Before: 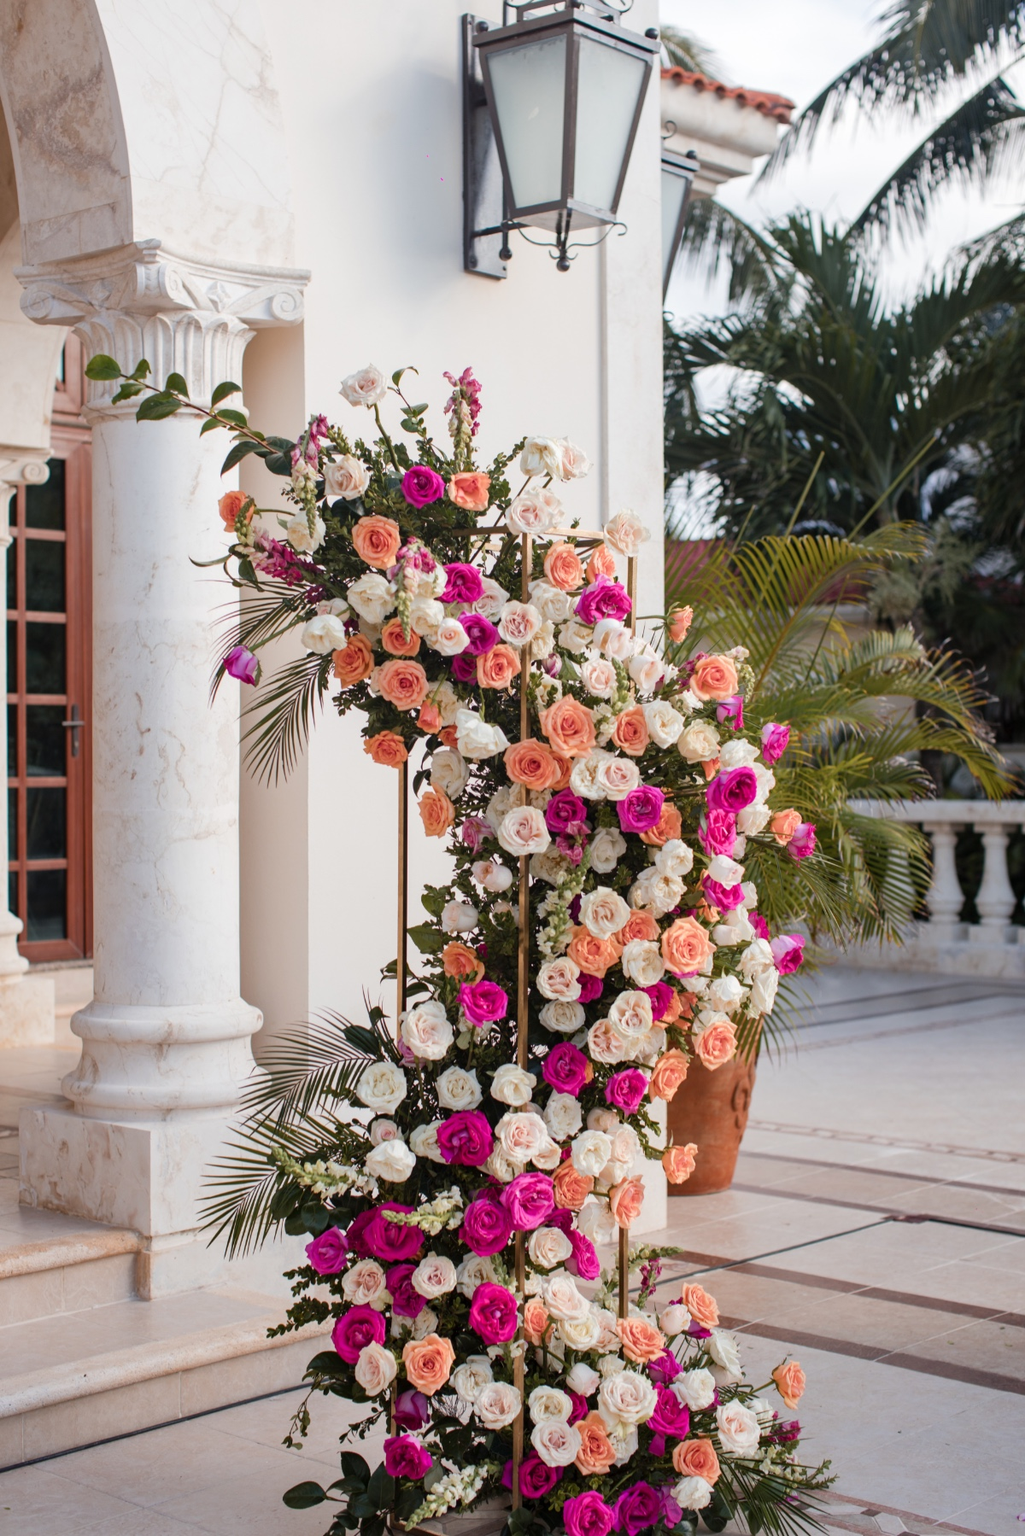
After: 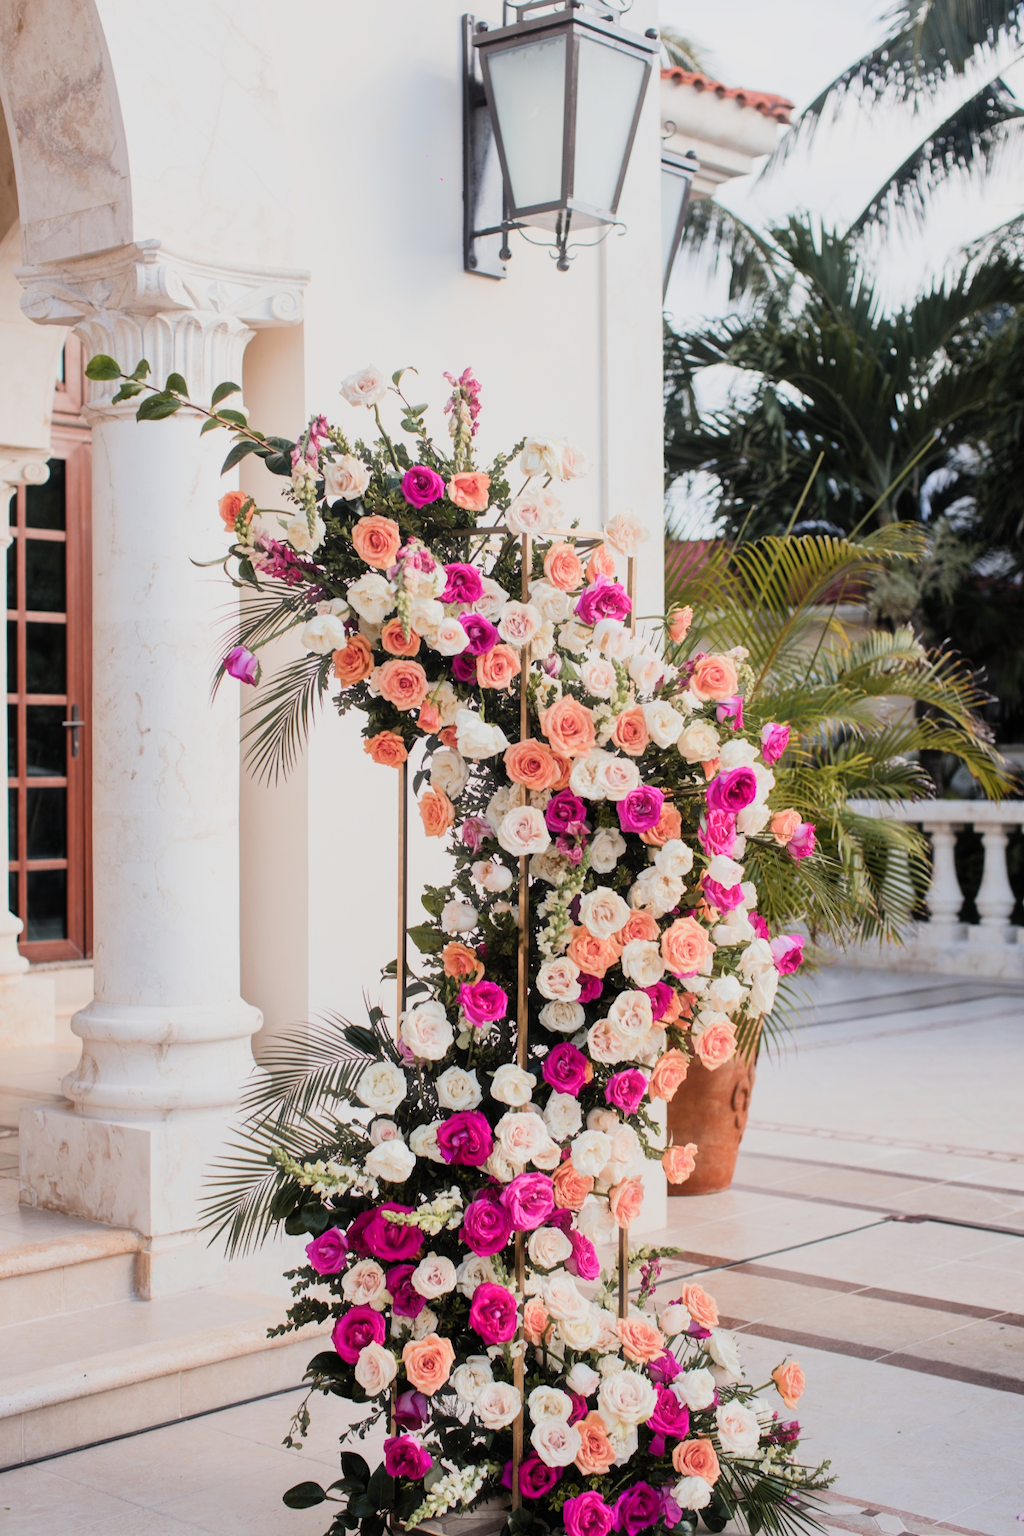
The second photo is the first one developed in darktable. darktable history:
haze removal: strength -0.082, distance 0.353, compatibility mode true, adaptive false
contrast brightness saturation: contrast 0.199, brightness 0.147, saturation 0.14
filmic rgb: black relative exposure -8.51 EV, white relative exposure 5.53 EV, hardness 3.37, contrast 1.016
